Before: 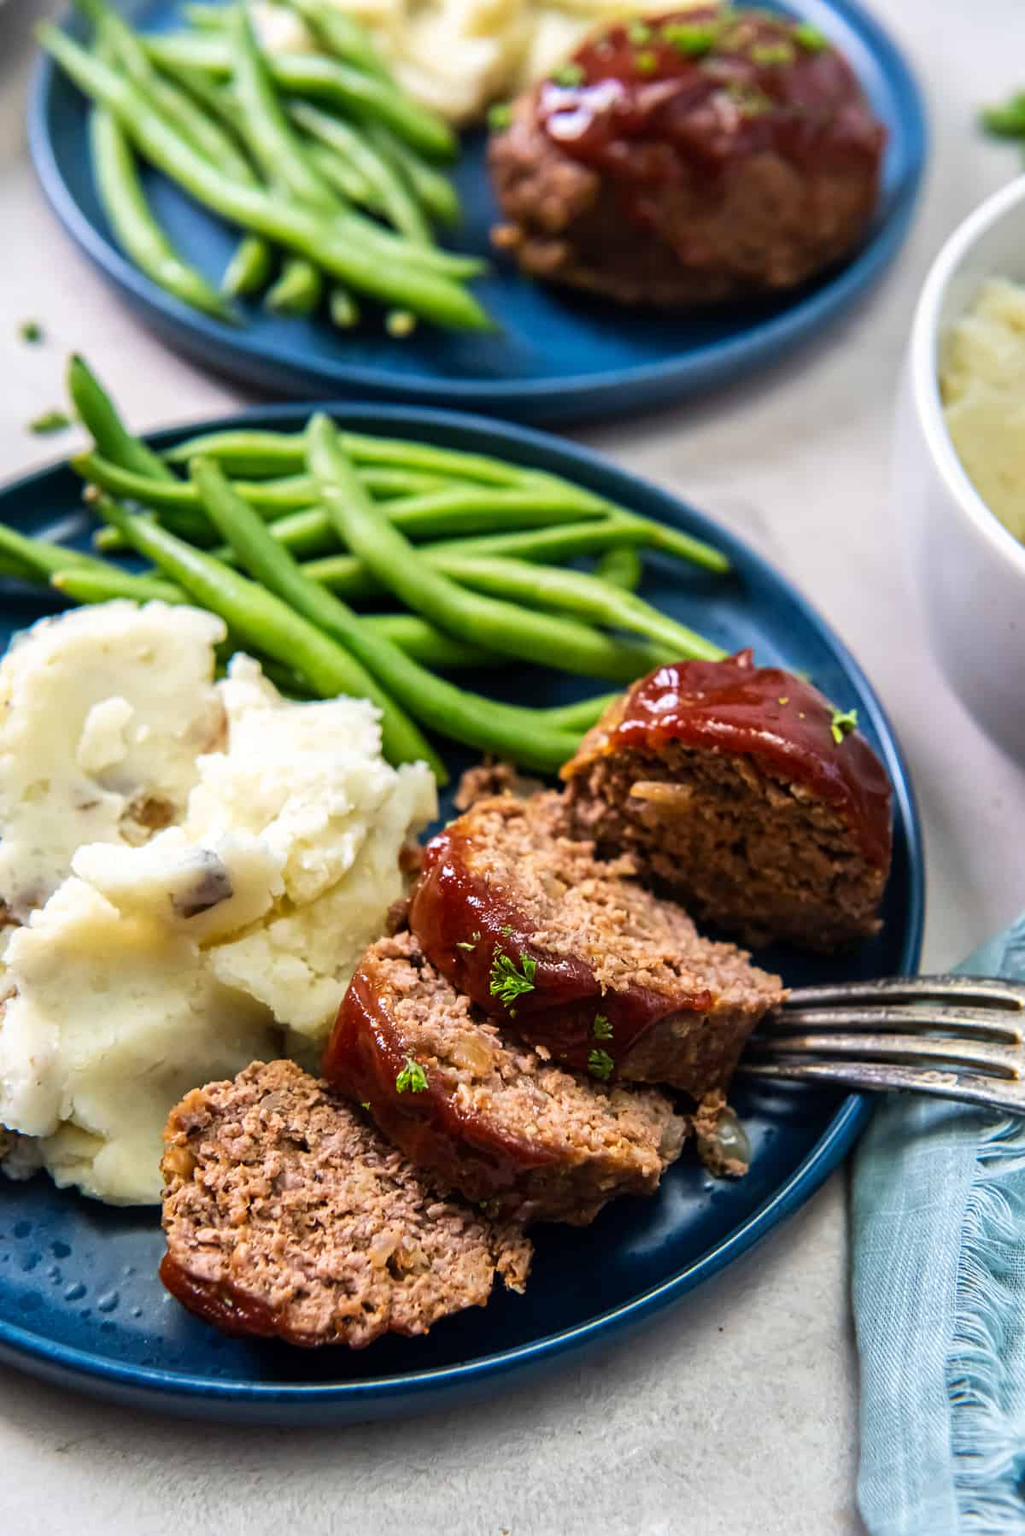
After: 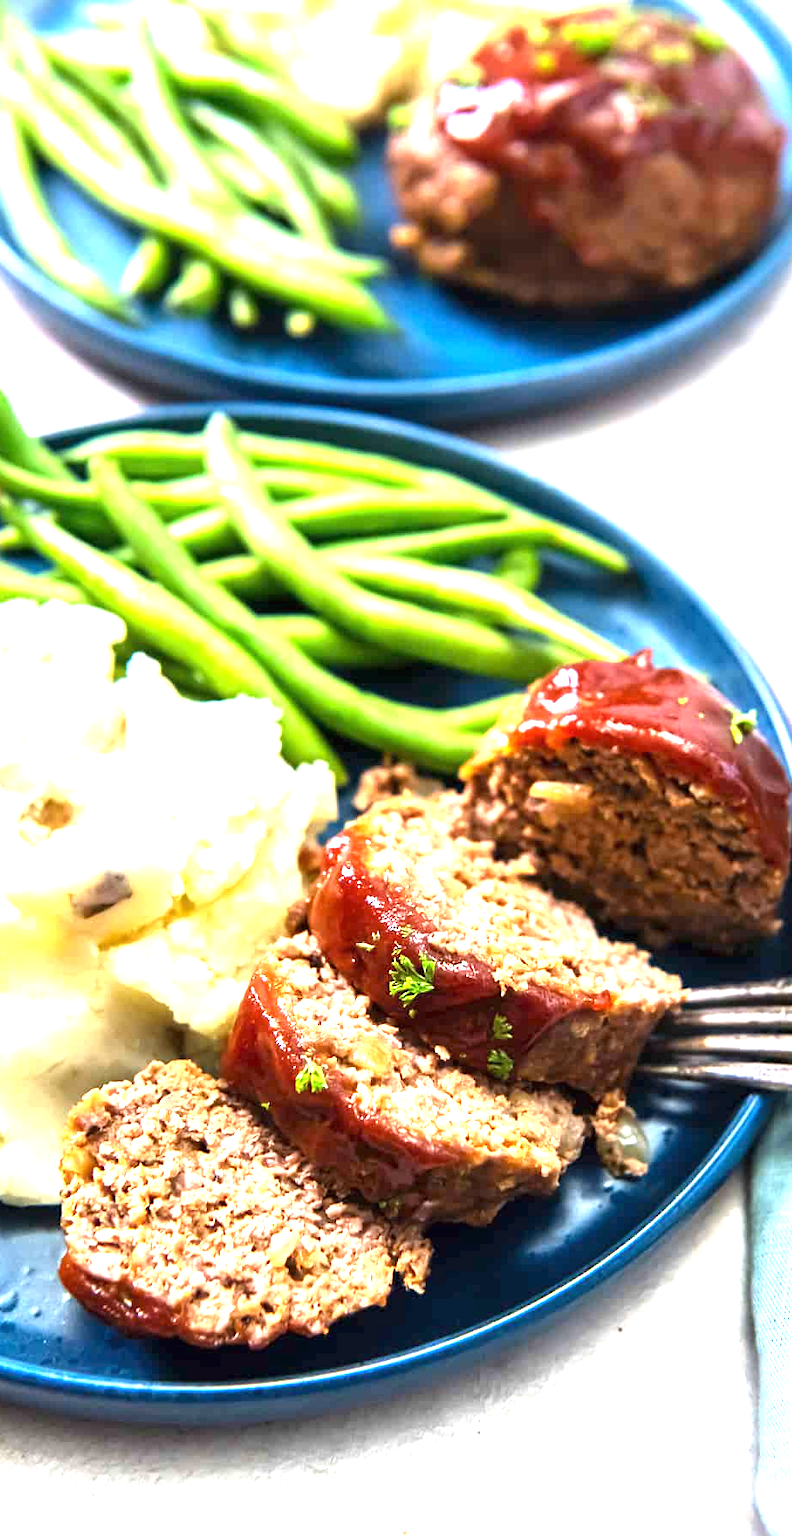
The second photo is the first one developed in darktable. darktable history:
exposure: black level correction 0, exposure 1.742 EV, compensate highlight preservation false
crop: left 9.896%, right 12.708%
